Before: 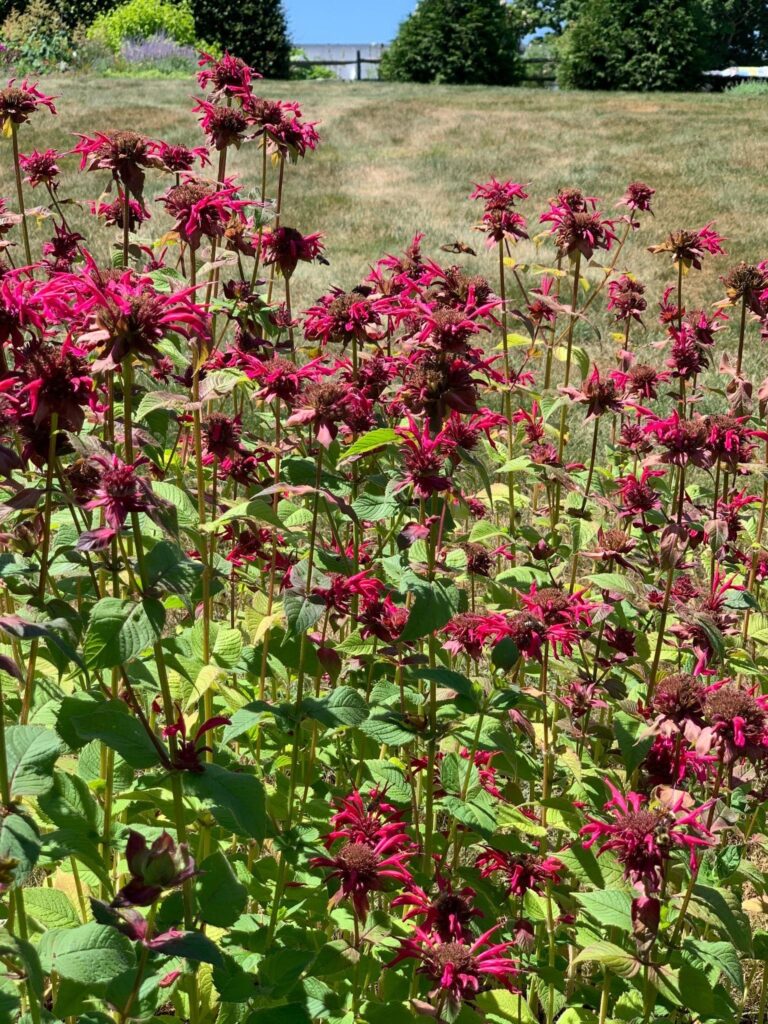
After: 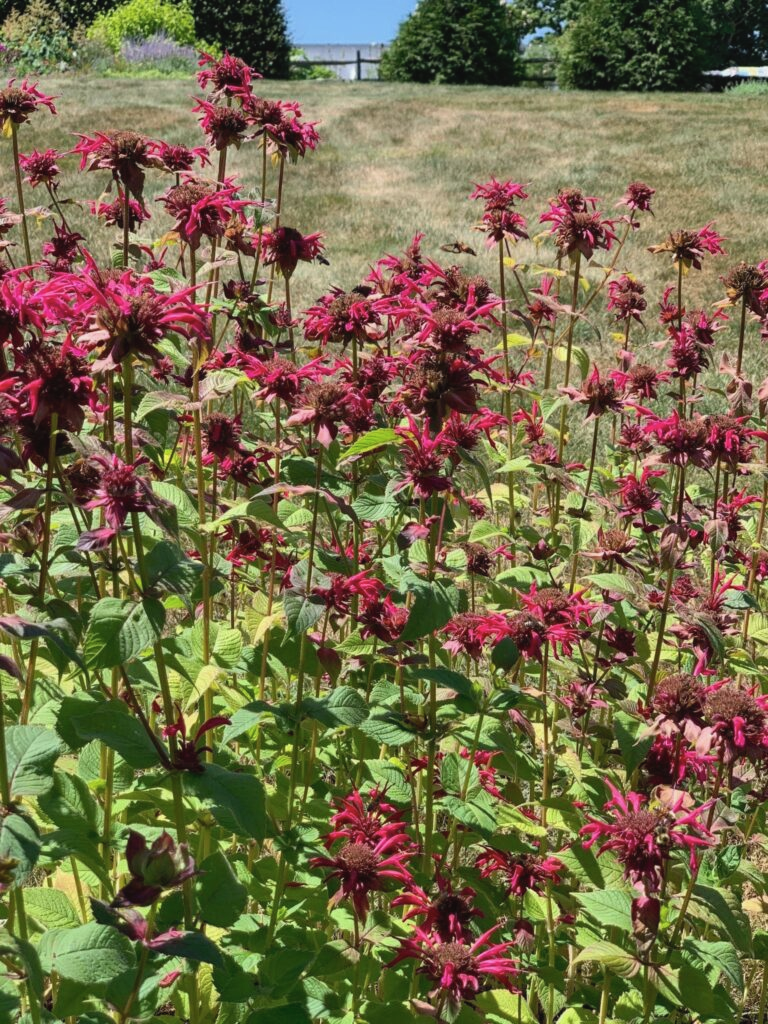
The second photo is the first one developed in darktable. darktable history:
local contrast: highlights 100%, shadows 100%, detail 120%, midtone range 0.2
contrast brightness saturation: contrast -0.1, saturation -0.1
